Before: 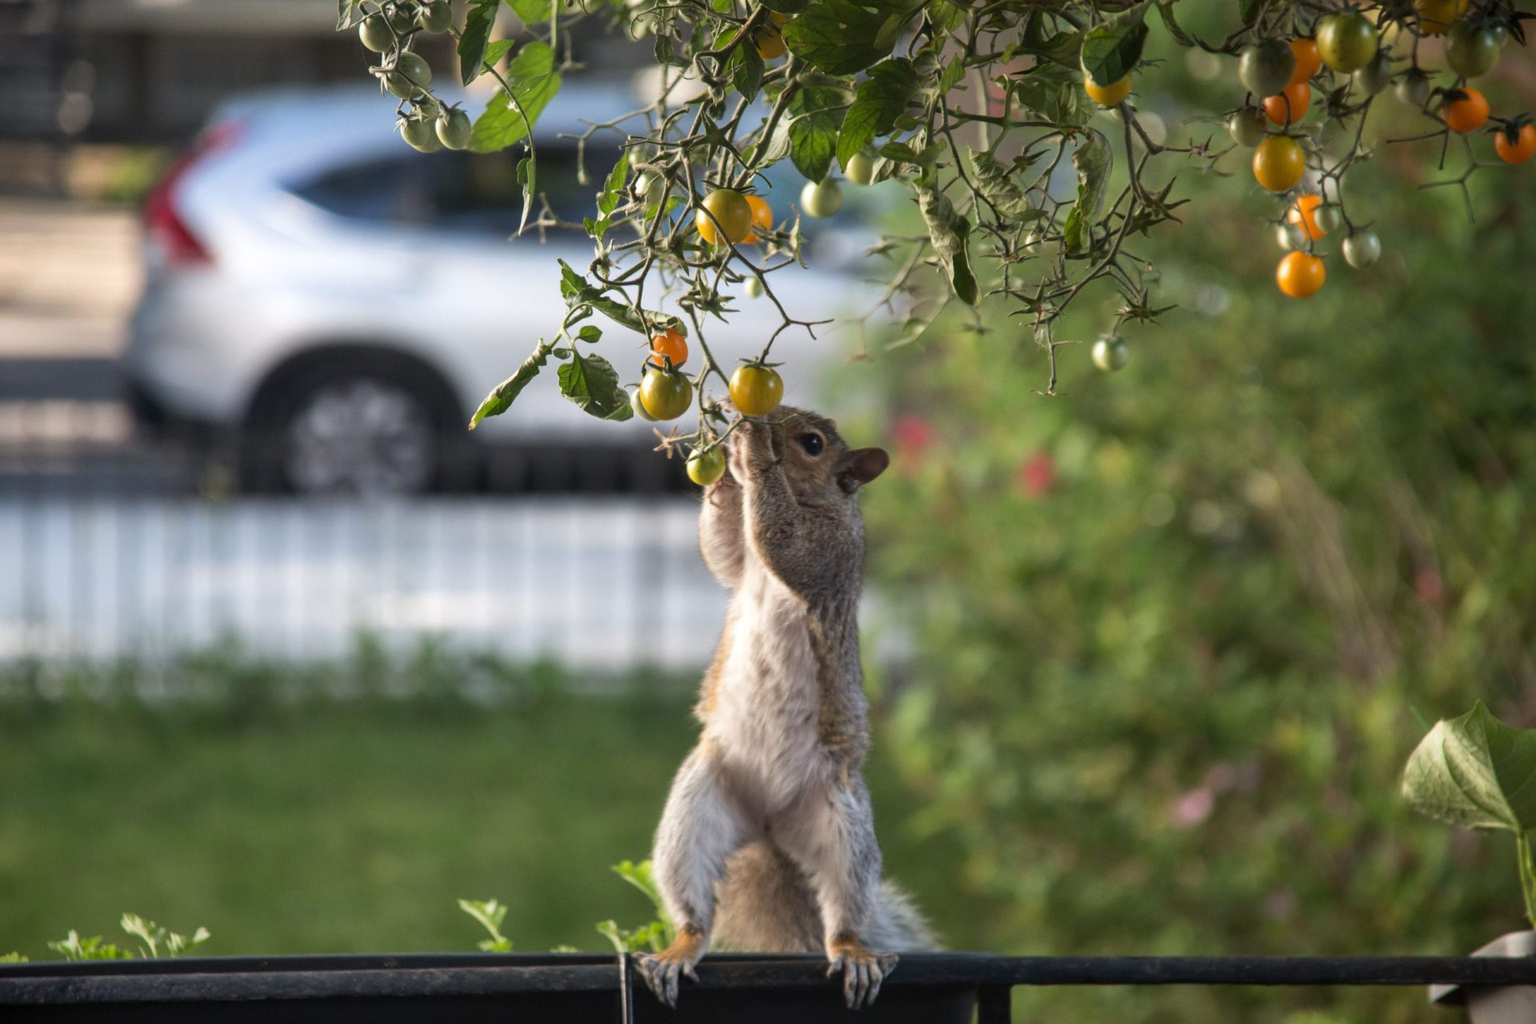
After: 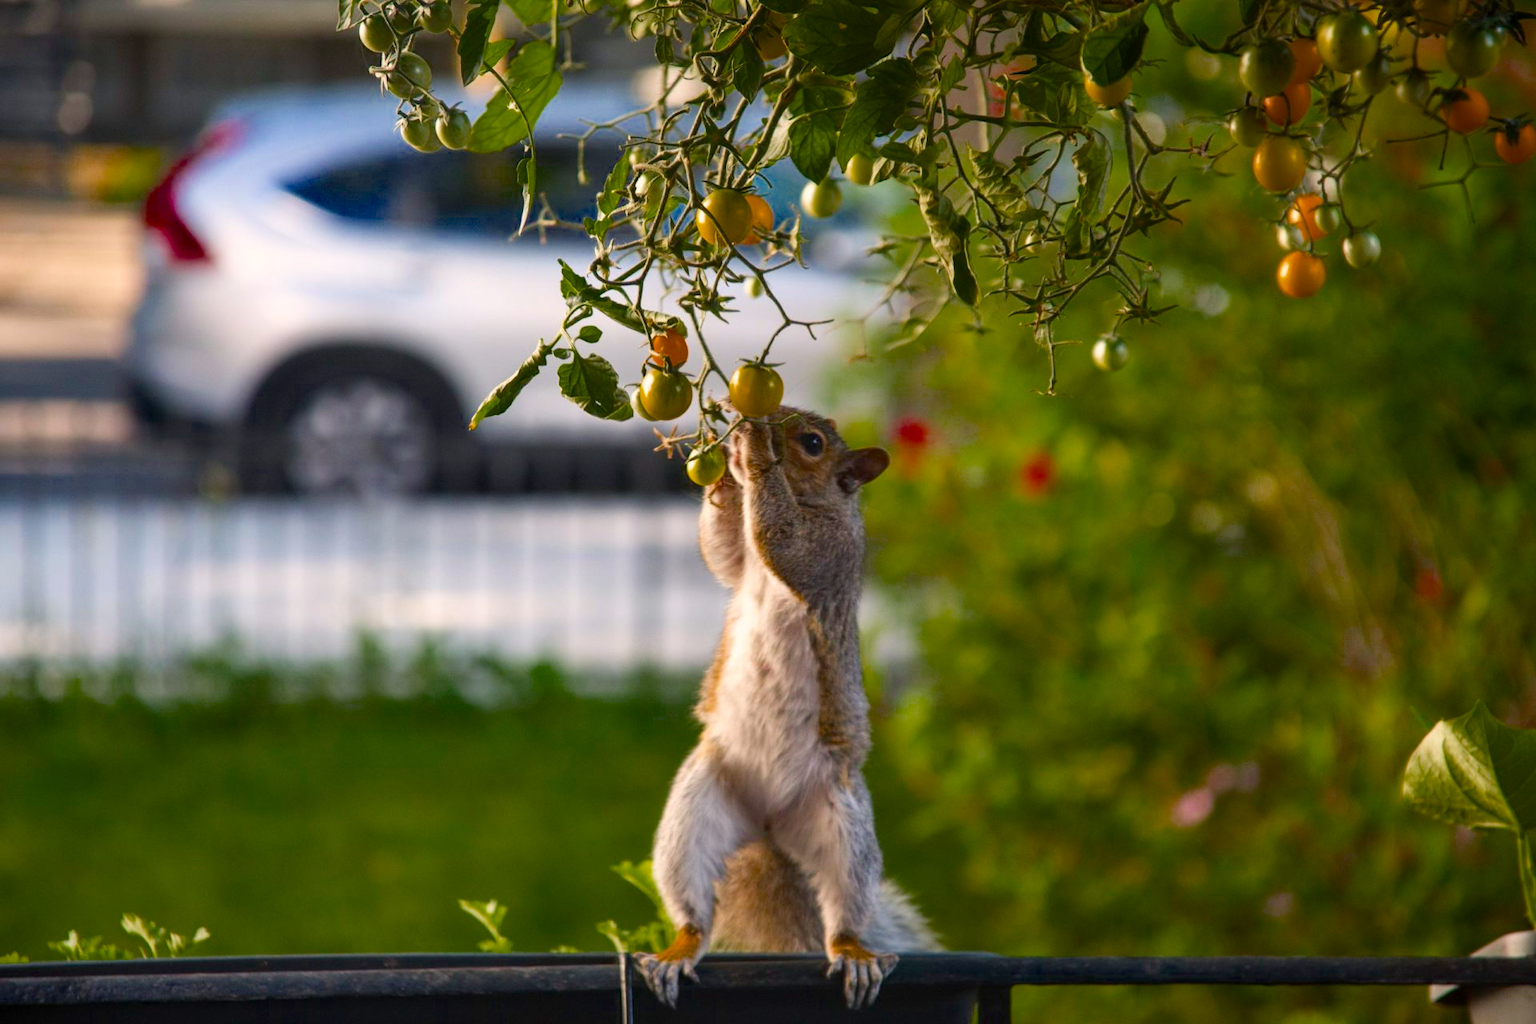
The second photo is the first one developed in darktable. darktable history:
color balance rgb: highlights gain › chroma 1.655%, highlights gain › hue 56.05°, perceptual saturation grading › global saturation 36.195%, perceptual saturation grading › shadows 35.069%, saturation formula JzAzBz (2021)
